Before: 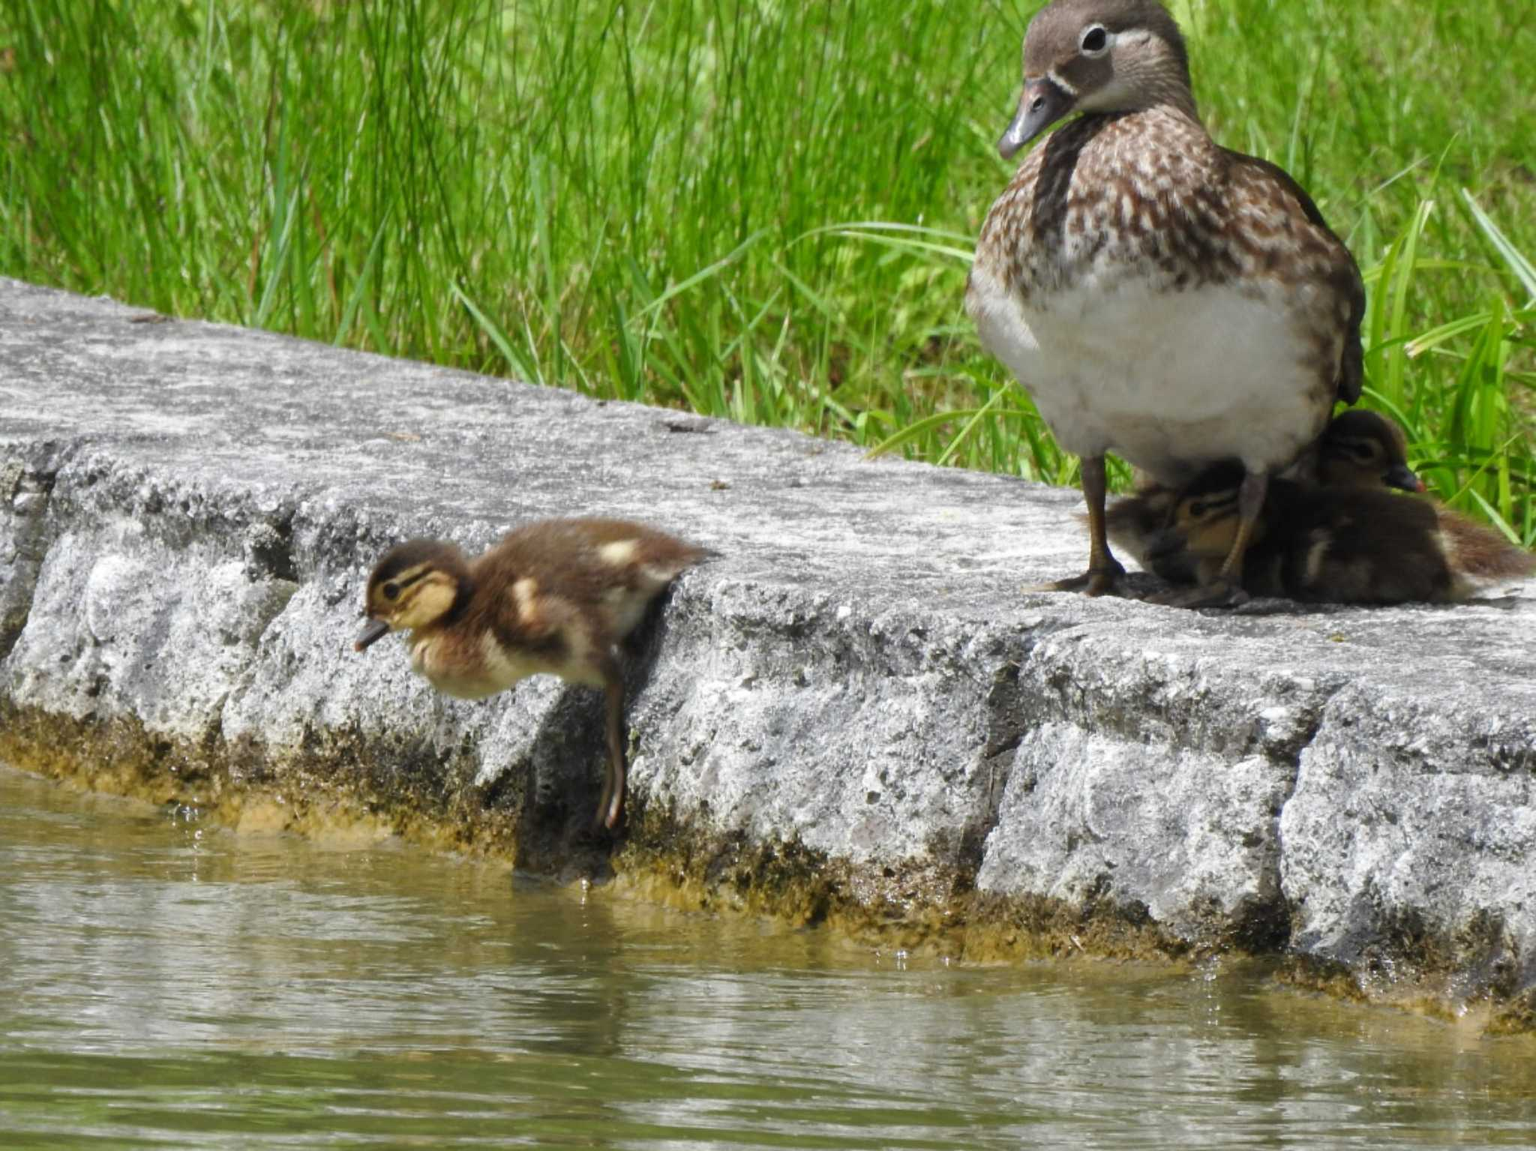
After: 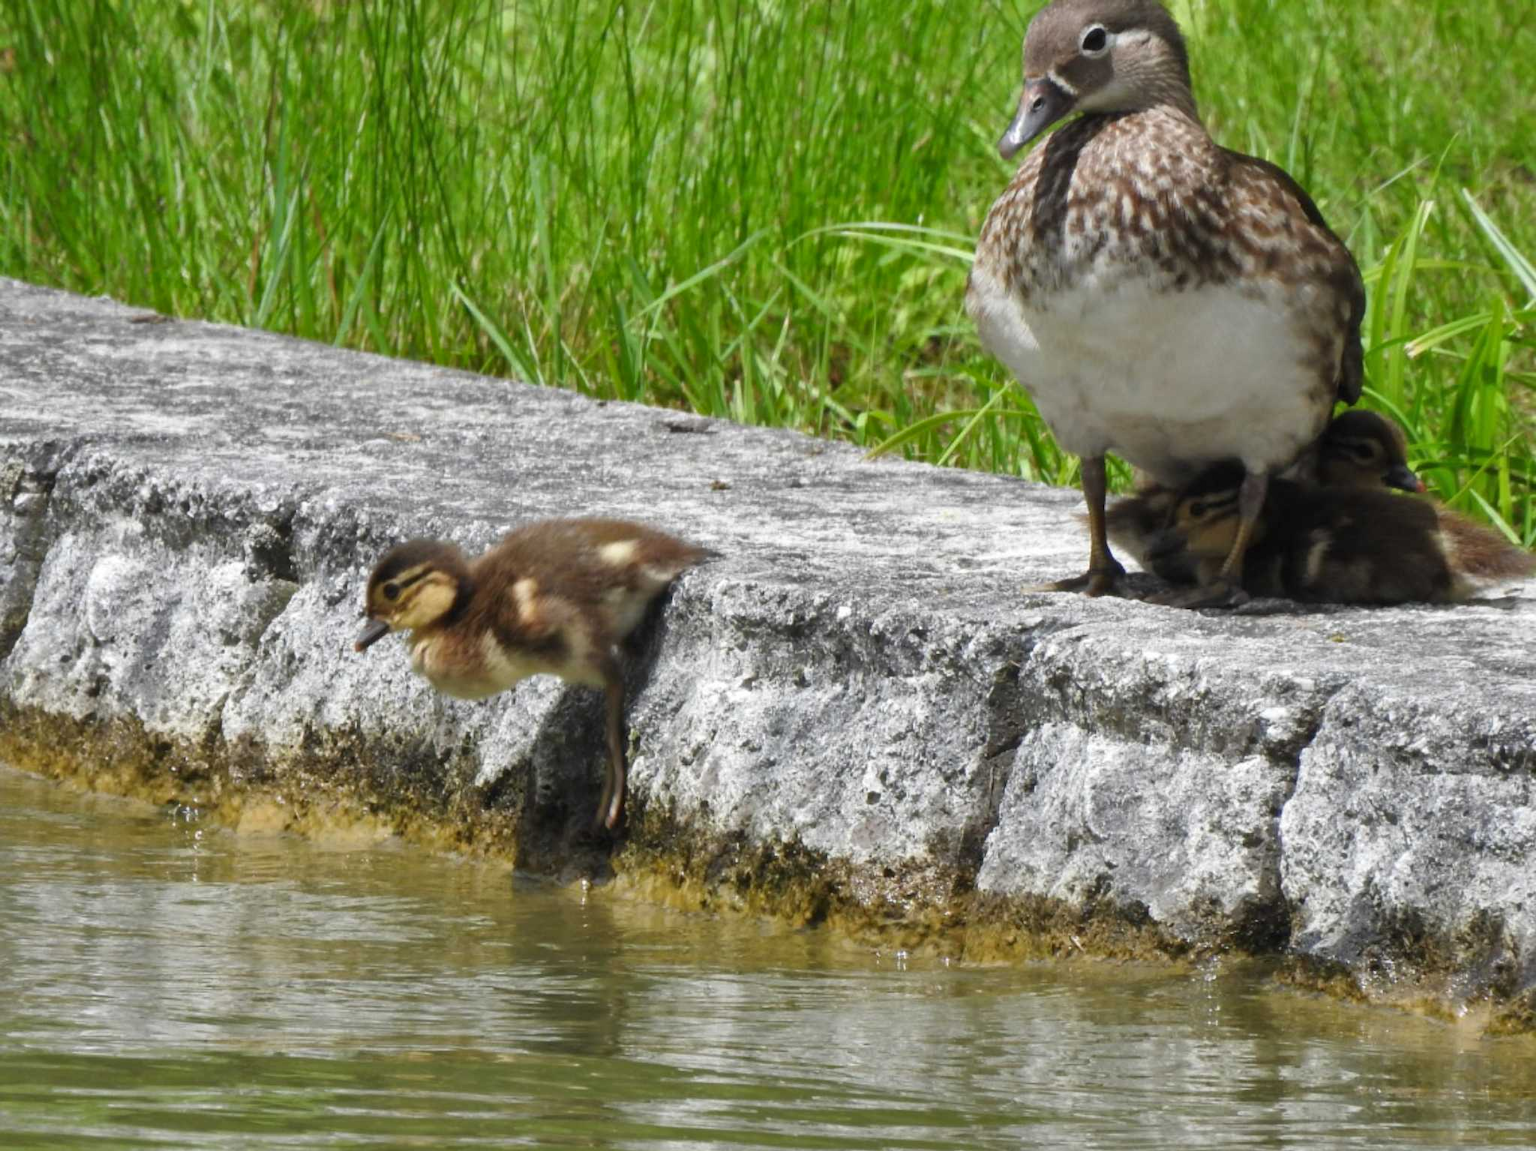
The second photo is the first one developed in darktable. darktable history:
shadows and highlights: radius 116.11, shadows 42.46, highlights -62.31, soften with gaussian
